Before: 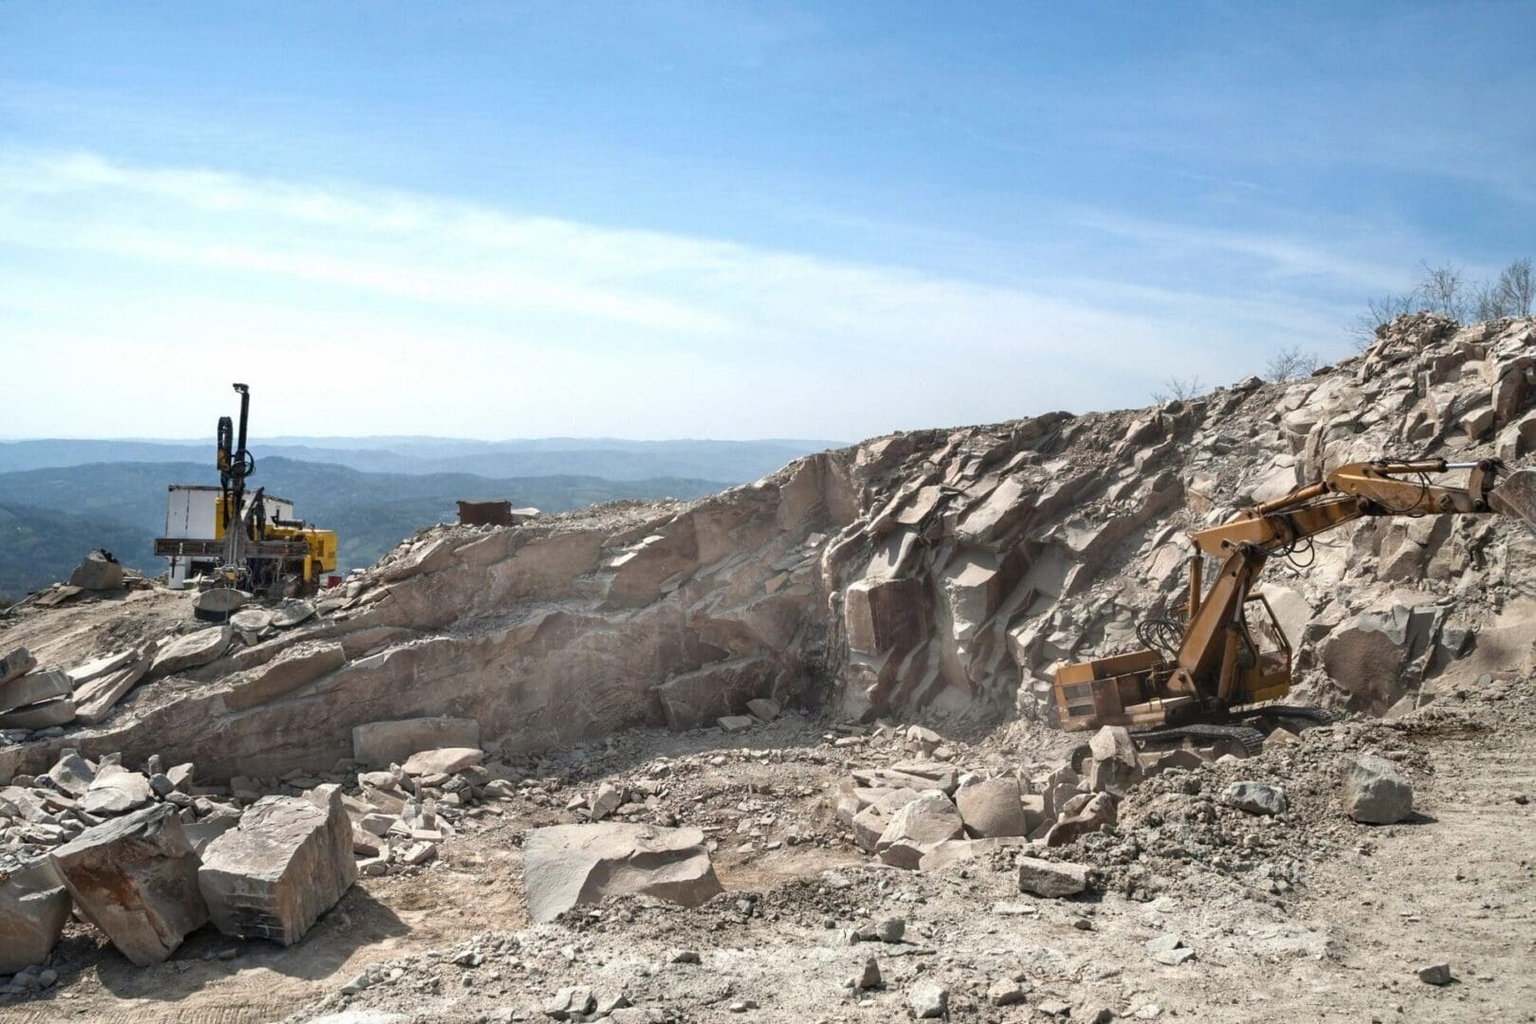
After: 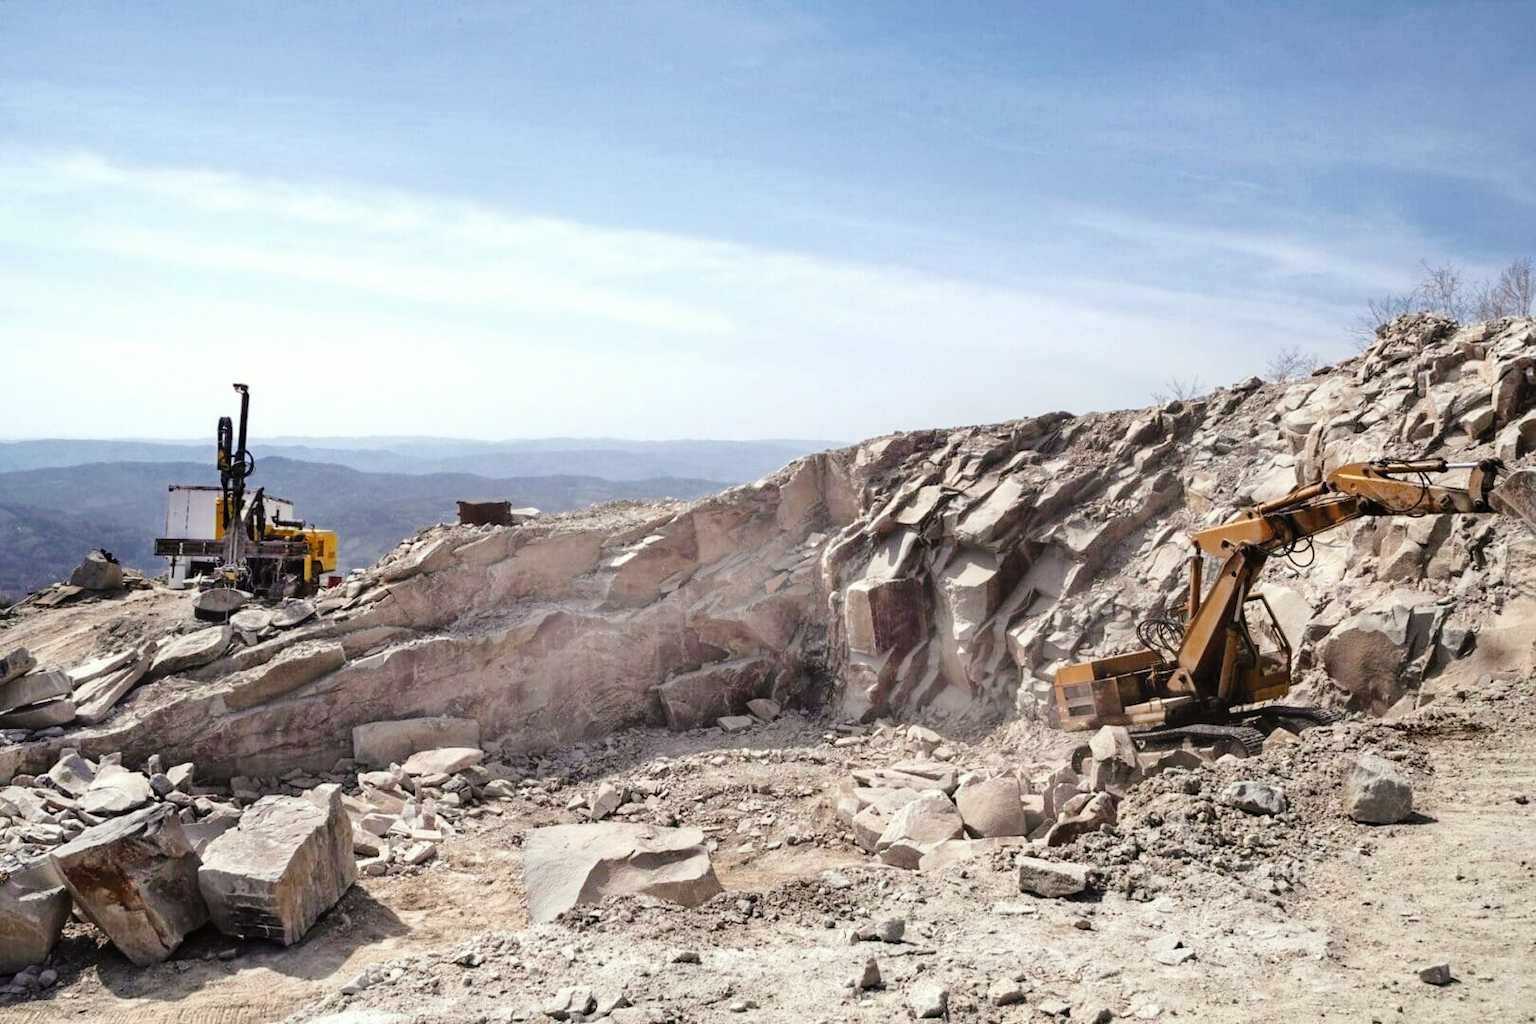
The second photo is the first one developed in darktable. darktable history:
tone curve: curves: ch0 [(0, 0) (0.003, 0.002) (0.011, 0.007) (0.025, 0.014) (0.044, 0.023) (0.069, 0.033) (0.1, 0.052) (0.136, 0.081) (0.177, 0.134) (0.224, 0.205) (0.277, 0.296) (0.335, 0.401) (0.399, 0.501) (0.468, 0.589) (0.543, 0.658) (0.623, 0.738) (0.709, 0.804) (0.801, 0.871) (0.898, 0.93) (1, 1)], preserve colors none
color look up table: target L [98.41, 89.6, 89.59, 89.33, 63, 60.17, 60.72, 53.64, 54.95, 38.94, 34.7, 22, 200.61, 76.95, 66.38, 61.55, 51.71, 47, 48.83, 45.76, 30.95, 29.23, 13.13, 88.21, 66.3, 65.11, 63.77, 59.83, 51.11, 52.64, 45.91, 37.35, 45.72, 42.46, 34.28, 37.02, 28.5, 22.08, 20.28, 18.14, 3.869, 0.968, 85.01, 79.44, 63.14, 53.11, 49.38, 39.95, 32.57], target a [-9.289, -11.2, -35.62, -36.49, 5.714, 2.084, -47.64, -54.31, -26.02, -13.12, -25.26, -18.35, 0, 6.783, 32.85, 34.7, 61.02, 69.66, 29.66, 32.13, 38.3, 3.836, 19.45, 24.25, 42.02, 37.37, 67.95, 77.84, 60.04, 90.26, 21.7, 18.05, 71.96, 57.9, 26.55, 55.22, 35.67, 23.22, 34.68, 18.26, 17.48, 2.665, -19.5, -42.34, -12.27, -19.47, 2.464, -19.03, -3.889], target b [32.37, 88.59, 23.53, 72.16, 43.01, 56.31, 18.72, 43.08, -1.593, 30.94, 25.86, 21.12, 0, 4.057, 56.29, 25.78, 19.88, 34.32, 6.108, 41.21, 15.97, 10.17, 19.38, -17.8, -45.73, -5.445, -52.07, -48.34, -3.478, -64.91, -15.6, -42.87, -26.86, -32.52, -69.04, -45.7, -12.97, -6.252, -60.46, -35.49, -25.33, -4.587, -9.605, -10.7, -41.66, -17.56, -30.18, -8.903, -25.66], num patches 49
